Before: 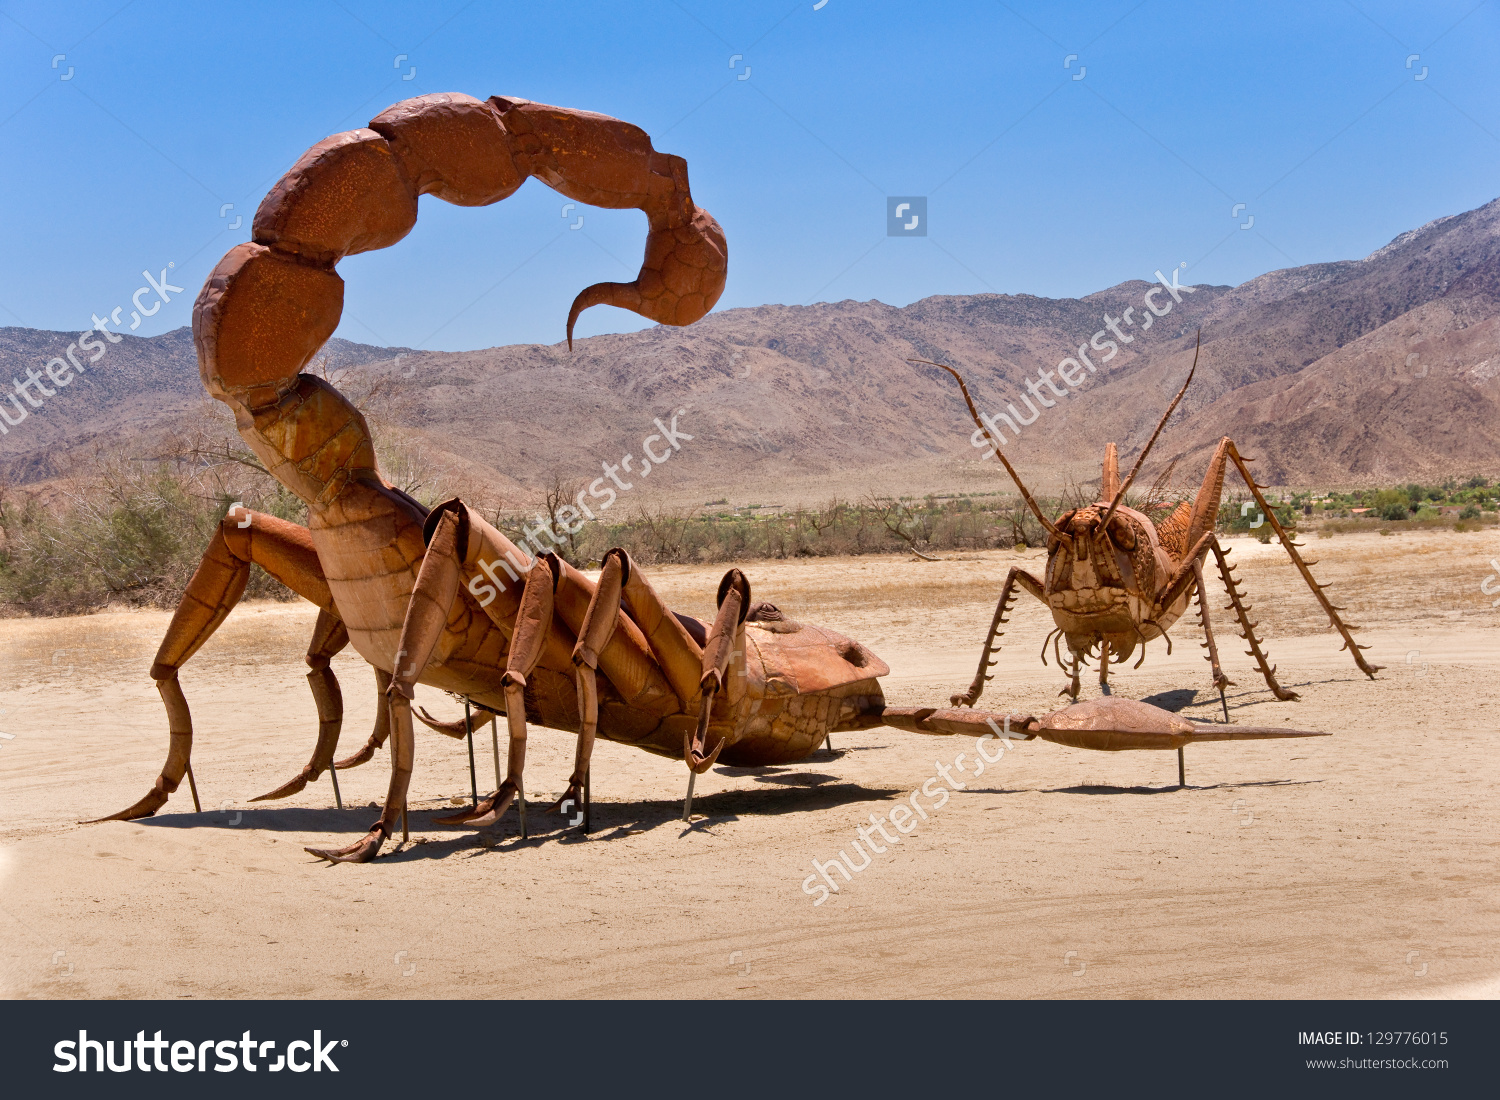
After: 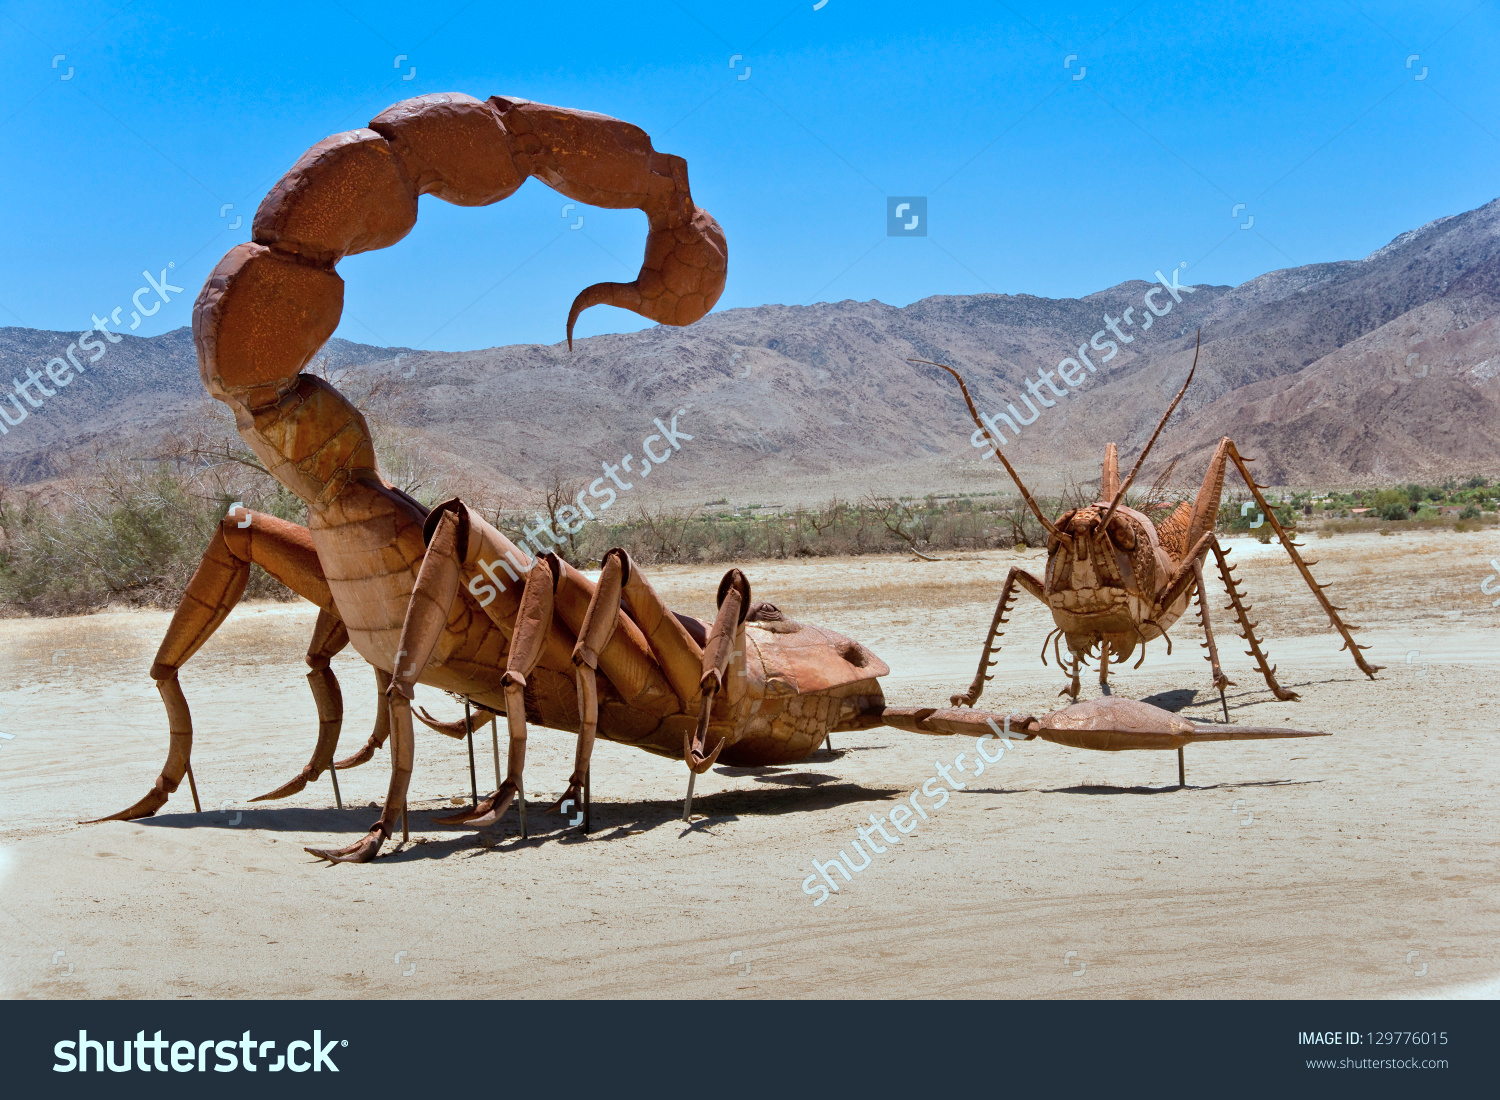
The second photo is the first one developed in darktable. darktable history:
color correction: highlights a* -11.39, highlights b* -15.1
